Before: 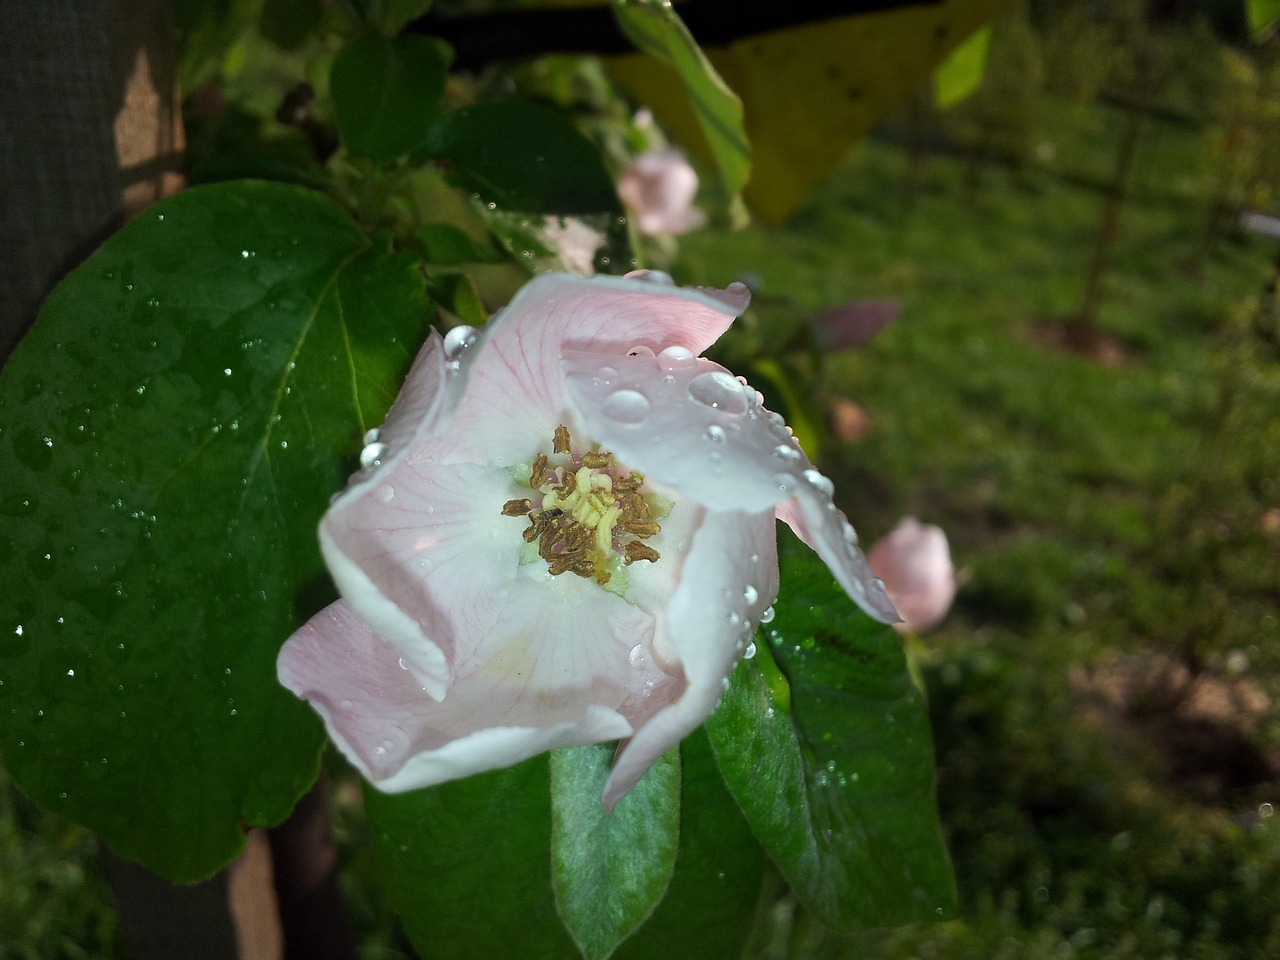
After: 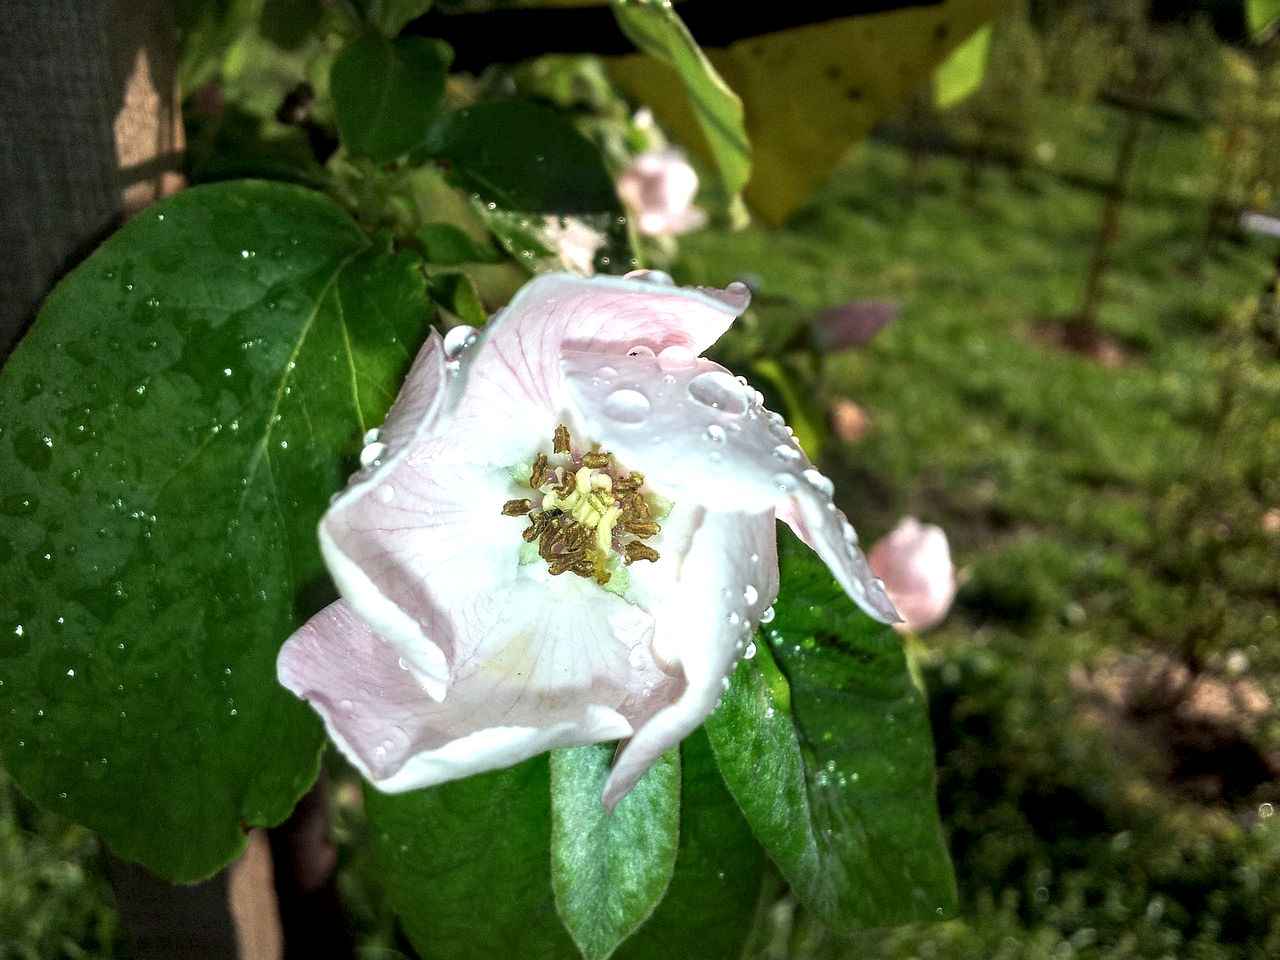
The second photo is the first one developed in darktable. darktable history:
local contrast: highlights 60%, shadows 60%, detail 160%
exposure: black level correction 0, exposure 0.7 EV, compensate exposure bias true, compensate highlight preservation false
